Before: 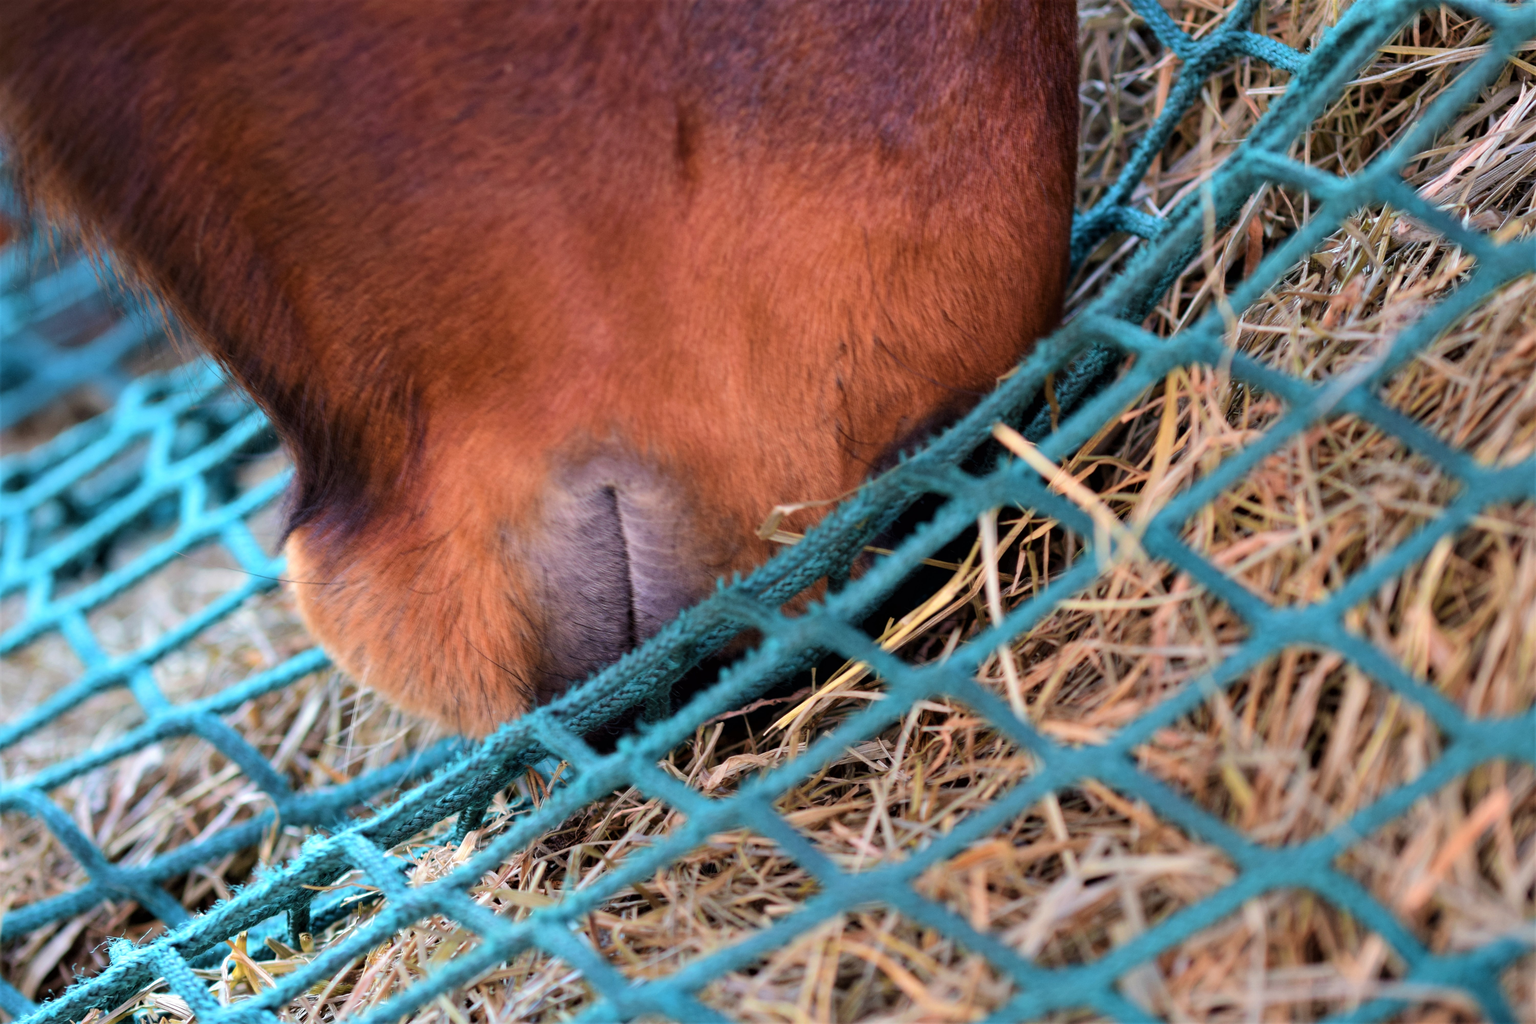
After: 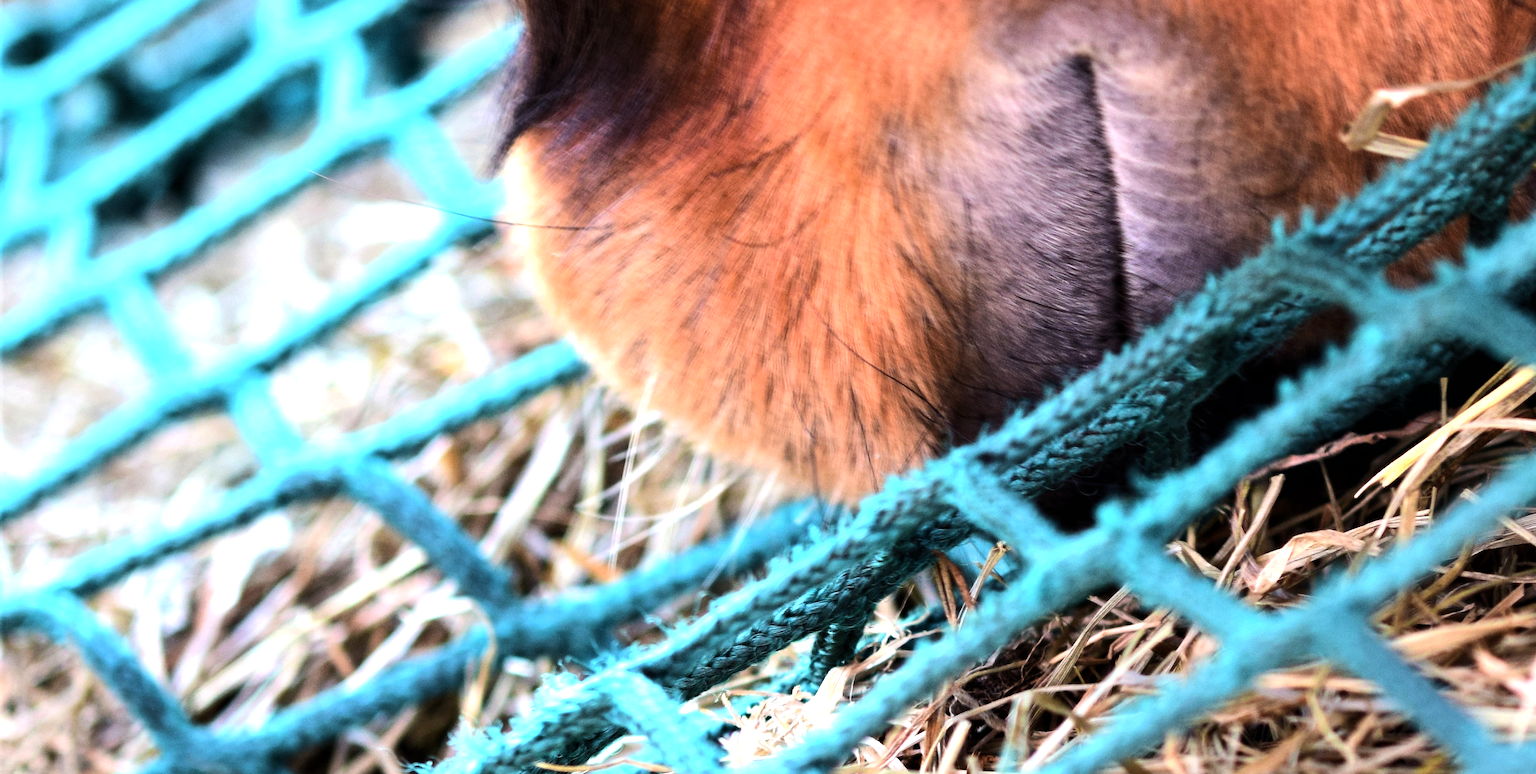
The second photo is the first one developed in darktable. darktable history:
tone equalizer: -8 EV -1.05 EV, -7 EV -0.979 EV, -6 EV -0.873 EV, -5 EV -0.607 EV, -3 EV 0.596 EV, -2 EV 0.893 EV, -1 EV 0.993 EV, +0 EV 1.07 EV, edges refinement/feathering 500, mask exposure compensation -1.57 EV, preserve details no
crop: top 44.466%, right 43.628%, bottom 12.791%
